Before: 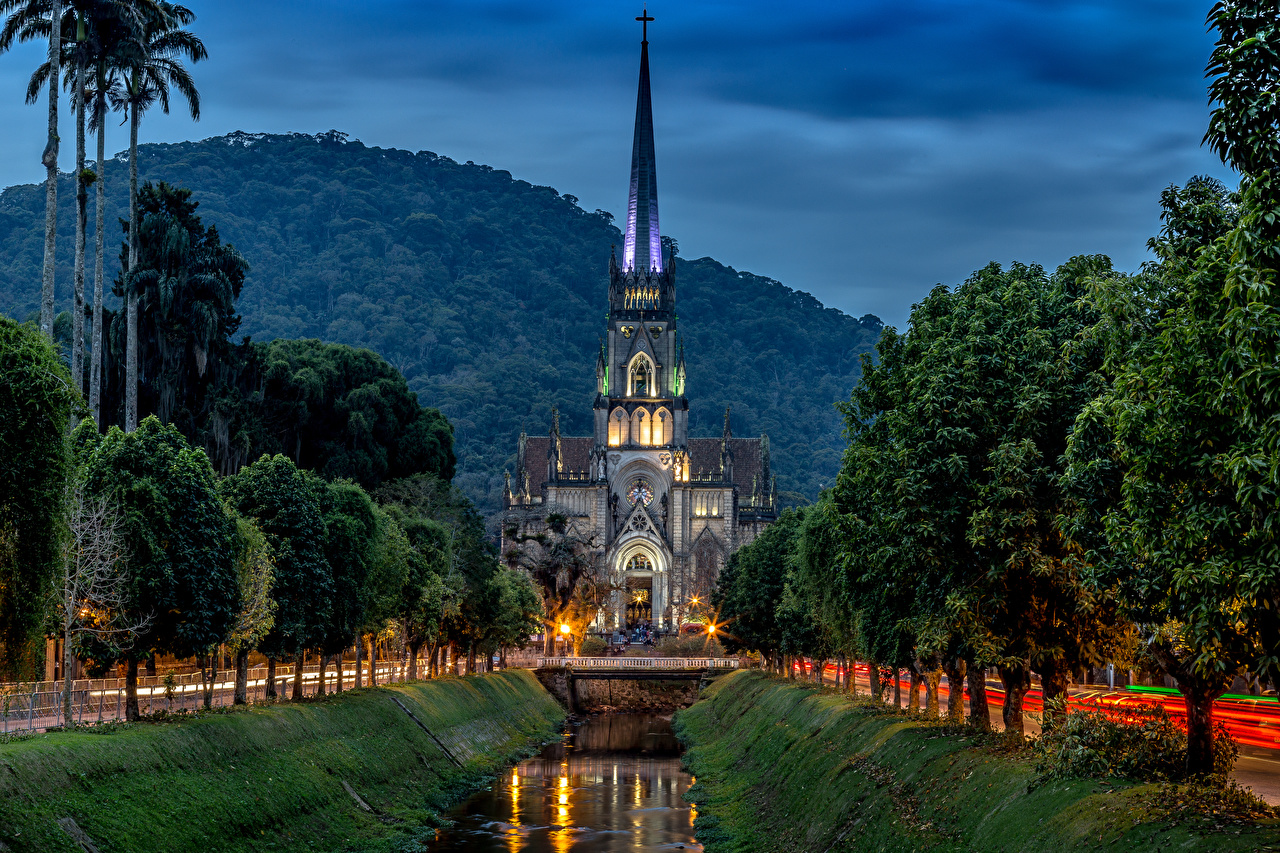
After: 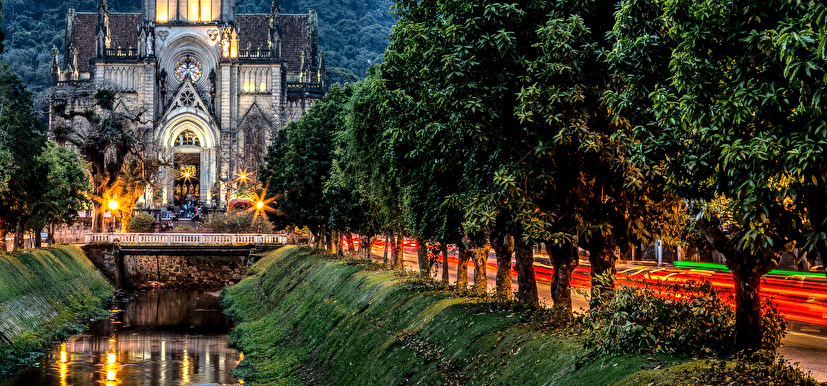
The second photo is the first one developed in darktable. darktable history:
base curve: curves: ch0 [(0, 0) (0.028, 0.03) (0.121, 0.232) (0.46, 0.748) (0.859, 0.968) (1, 1)]
crop and rotate: left 35.377%, top 49.819%, bottom 4.856%
color correction: highlights b* 0.001
local contrast: on, module defaults
